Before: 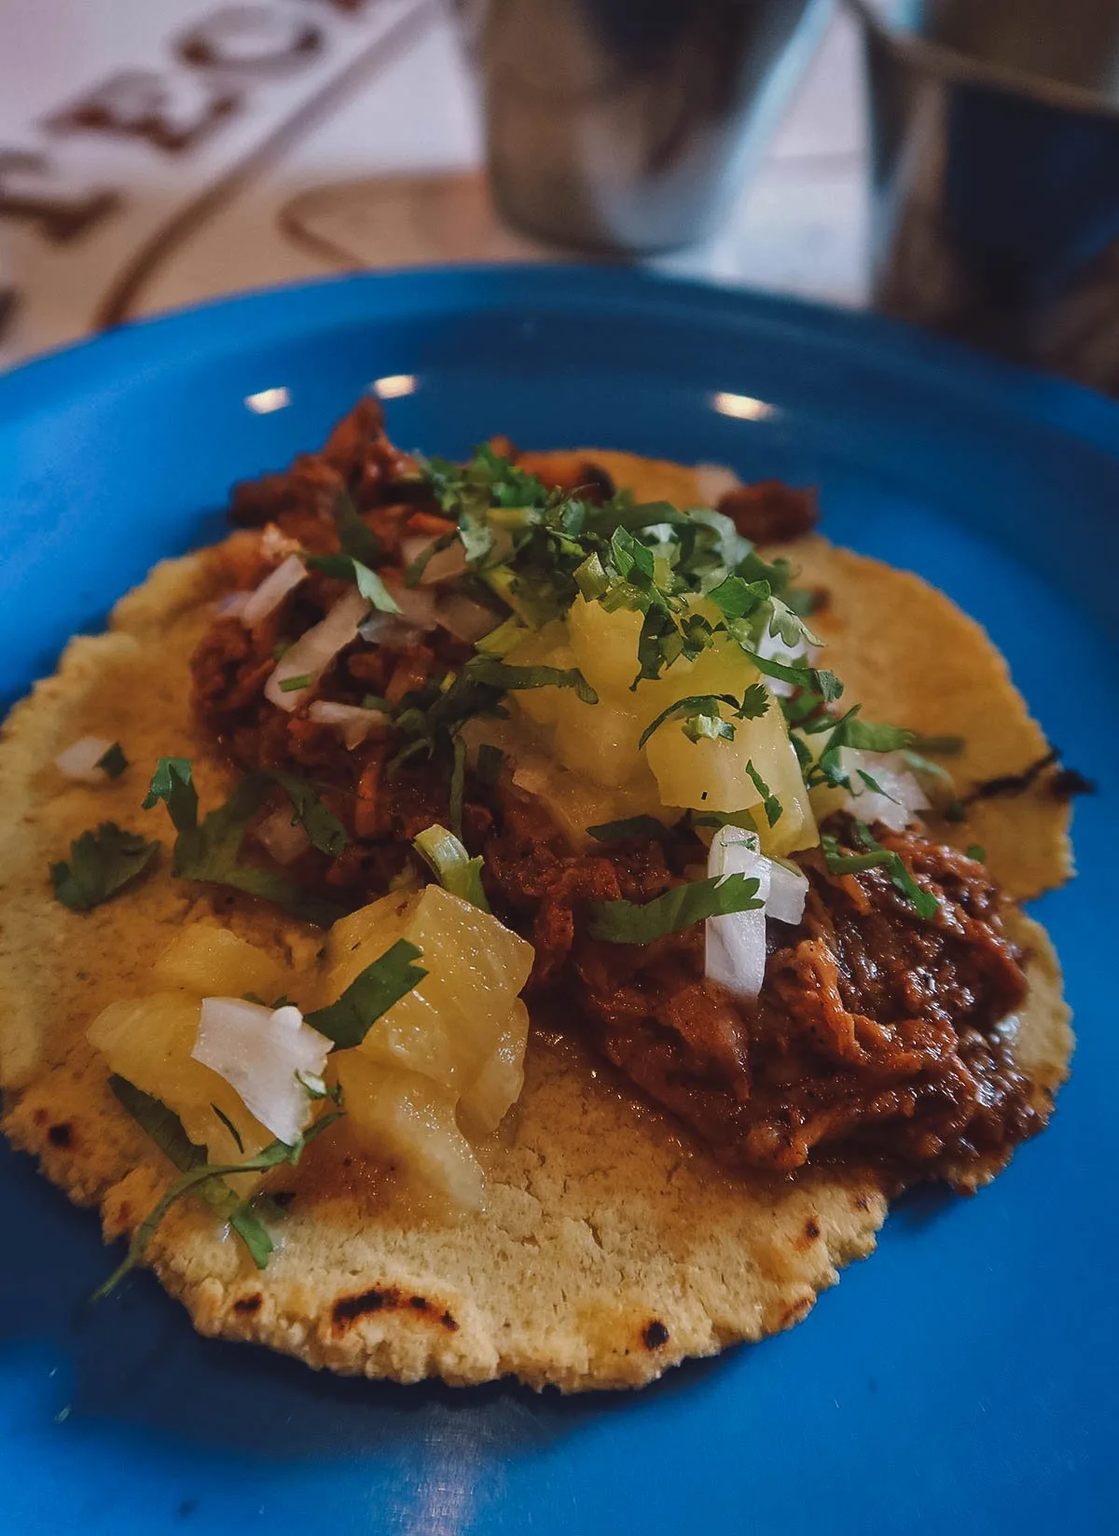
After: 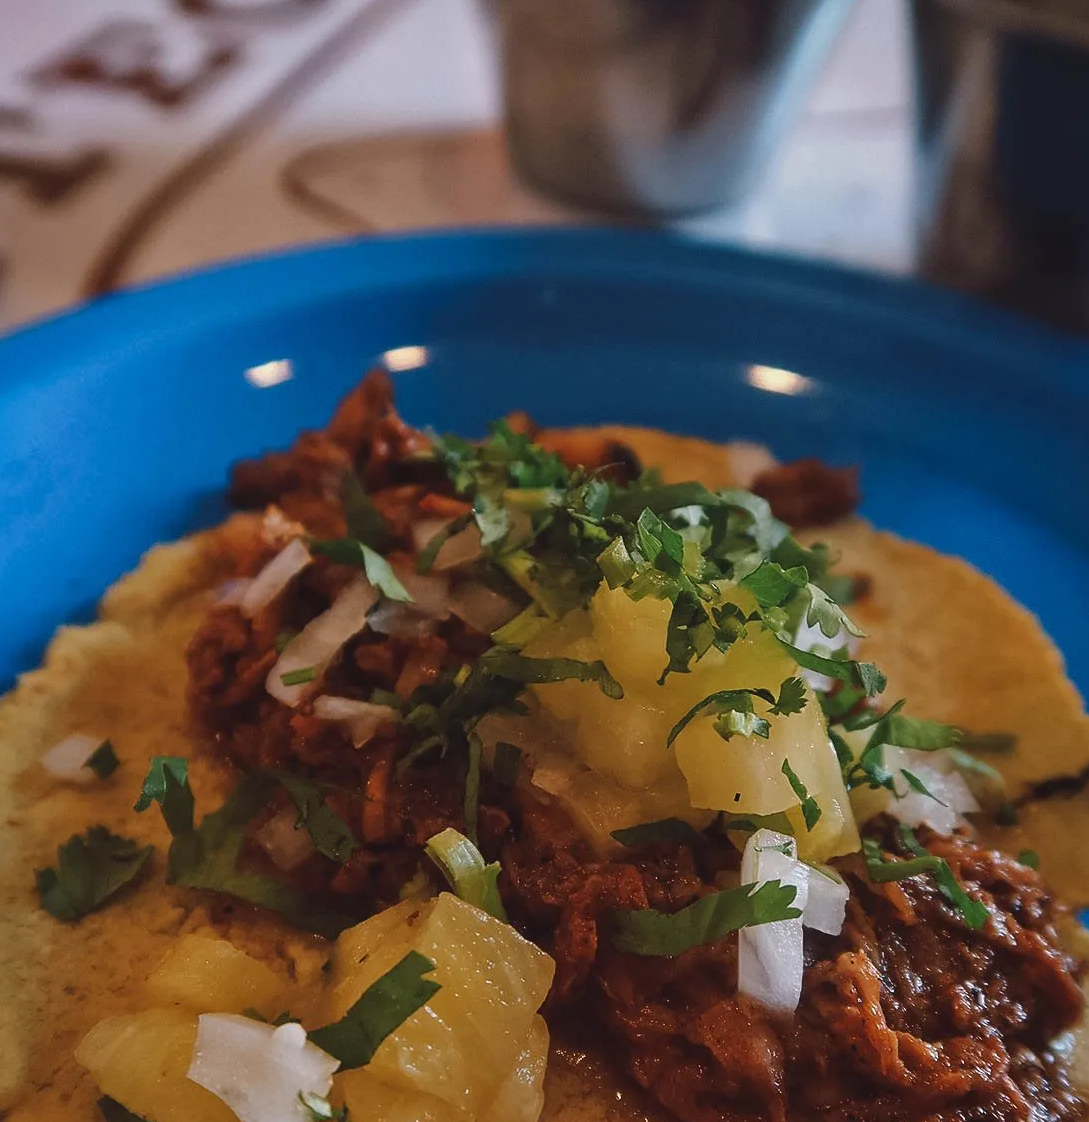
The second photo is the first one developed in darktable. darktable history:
crop: left 1.511%, top 3.418%, right 7.681%, bottom 28.44%
